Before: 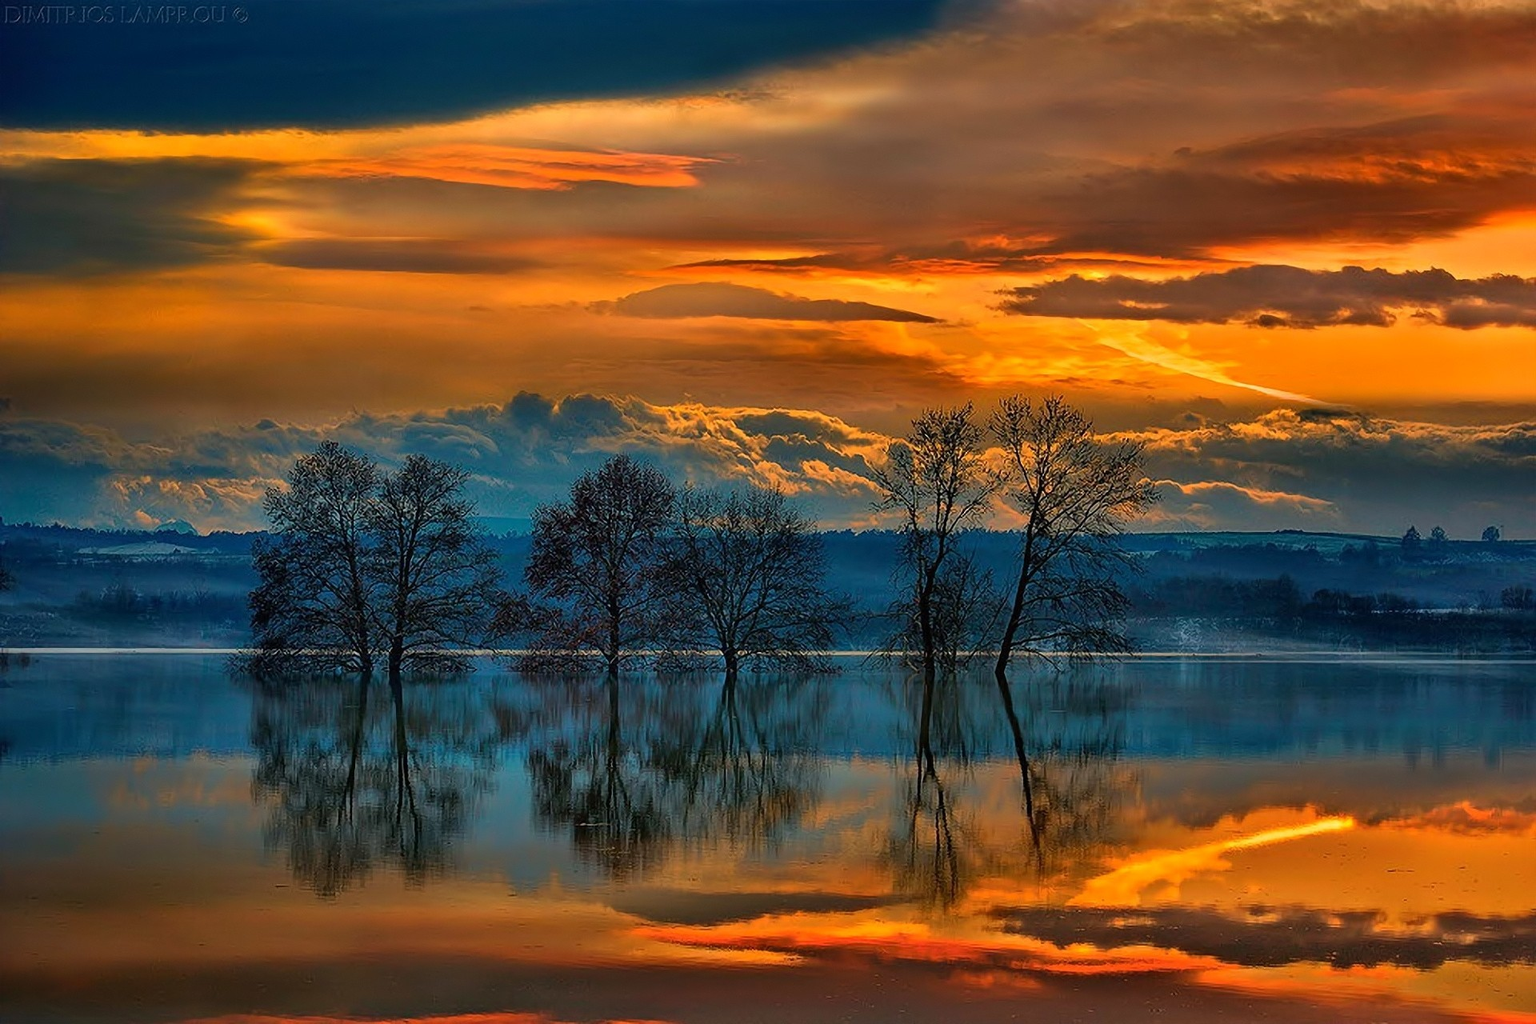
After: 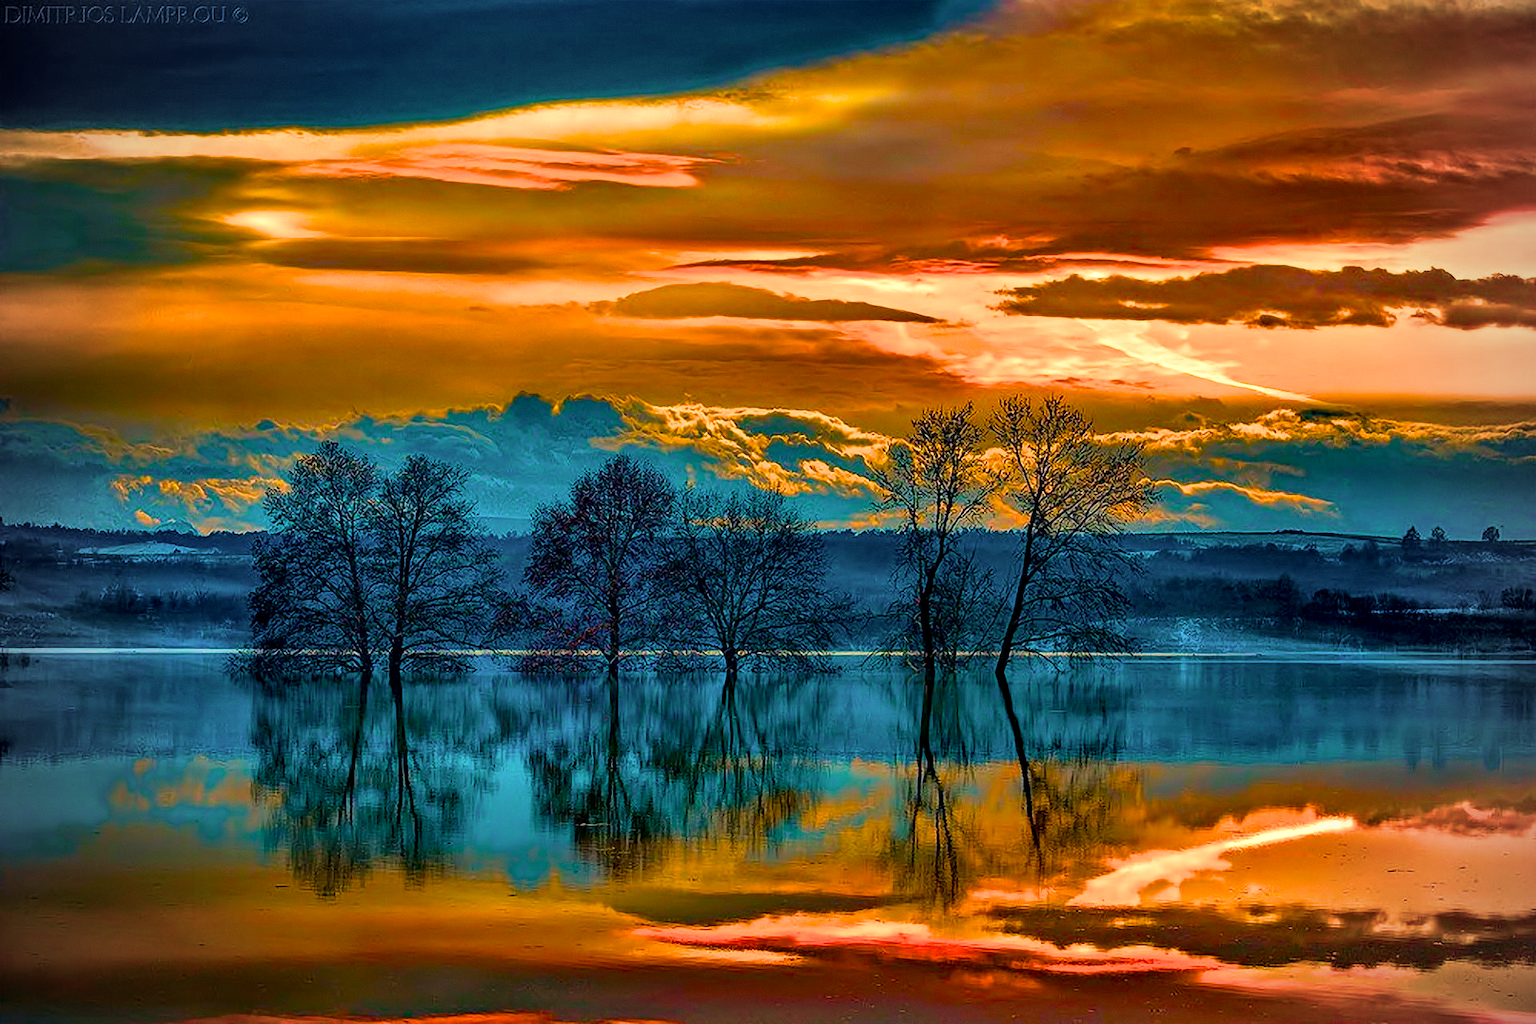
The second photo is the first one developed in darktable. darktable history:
local contrast: on, module defaults
color calibration: x 0.37, y 0.382, temperature 4313.32 K
tone equalizer: on, module defaults
velvia: on, module defaults
haze removal: compatibility mode true, adaptive false
vignetting: on, module defaults
filmic rgb: black relative exposure -16 EV, white relative exposure 2.93 EV, hardness 10.04, color science v6 (2022)
color correction: highlights a* 1.39, highlights b* 17.83
color balance rgb: linear chroma grading › global chroma 25%, perceptual saturation grading › global saturation 45%, perceptual saturation grading › highlights -50%, perceptual saturation grading › shadows 30%, perceptual brilliance grading › global brilliance 18%, global vibrance 40%
